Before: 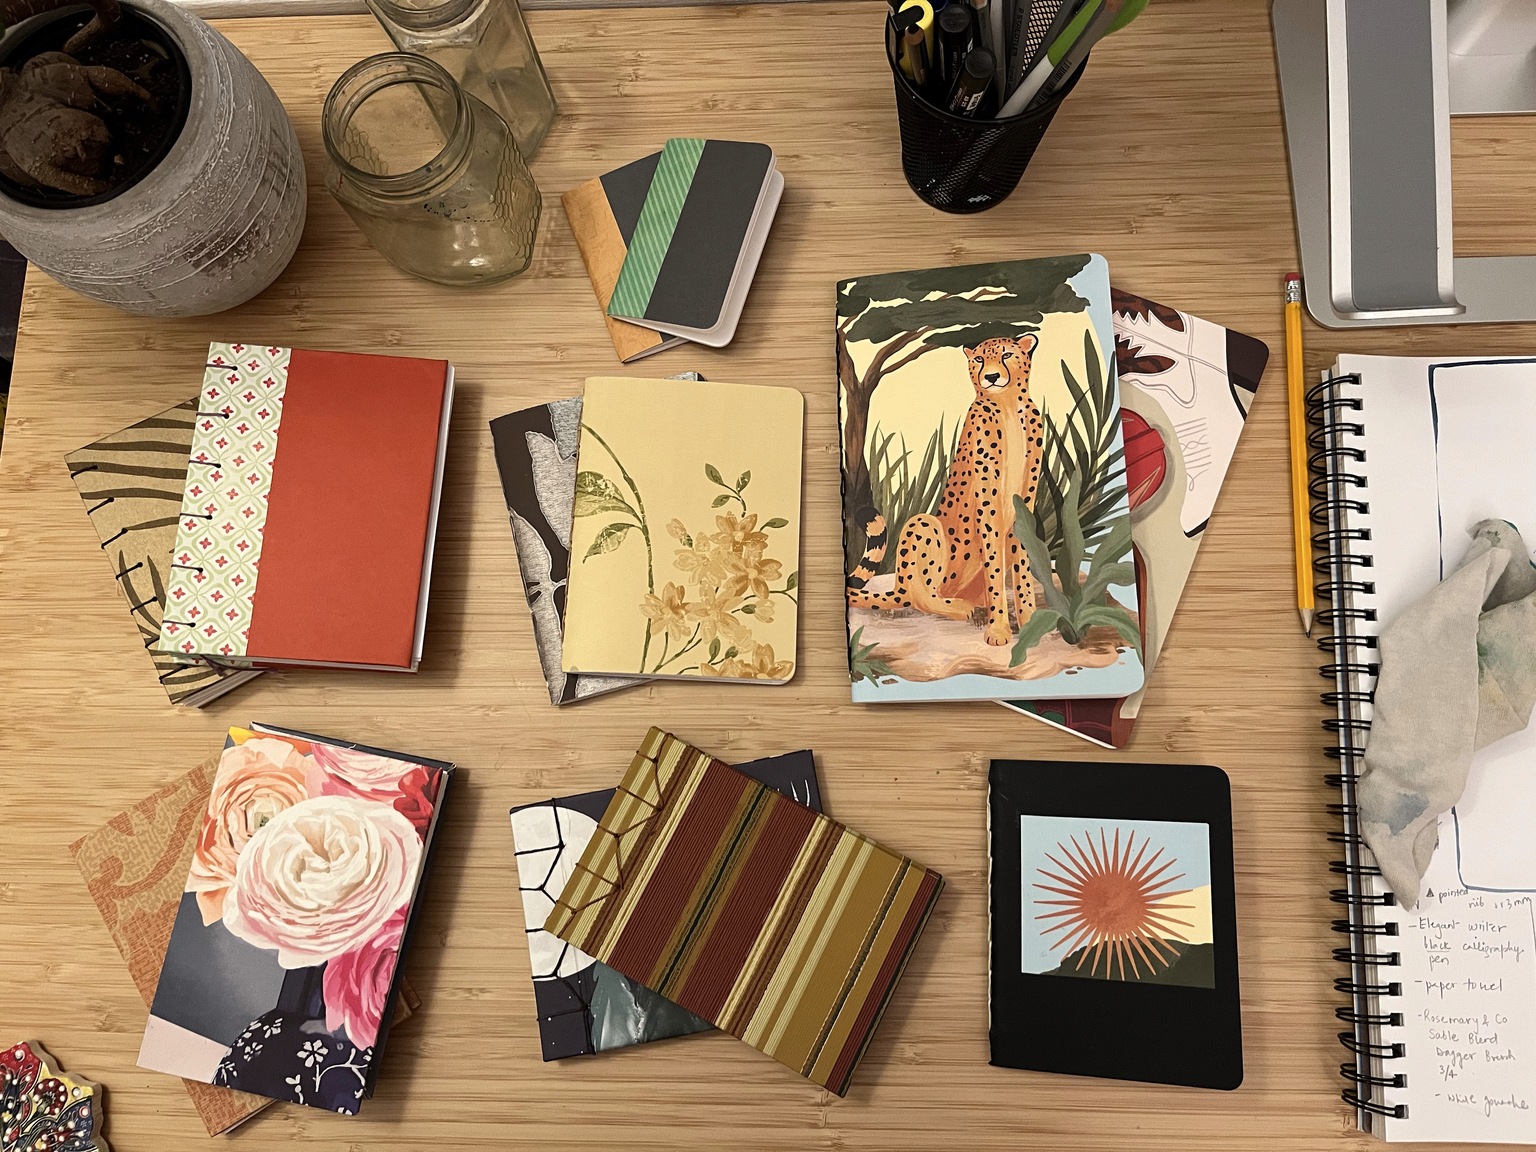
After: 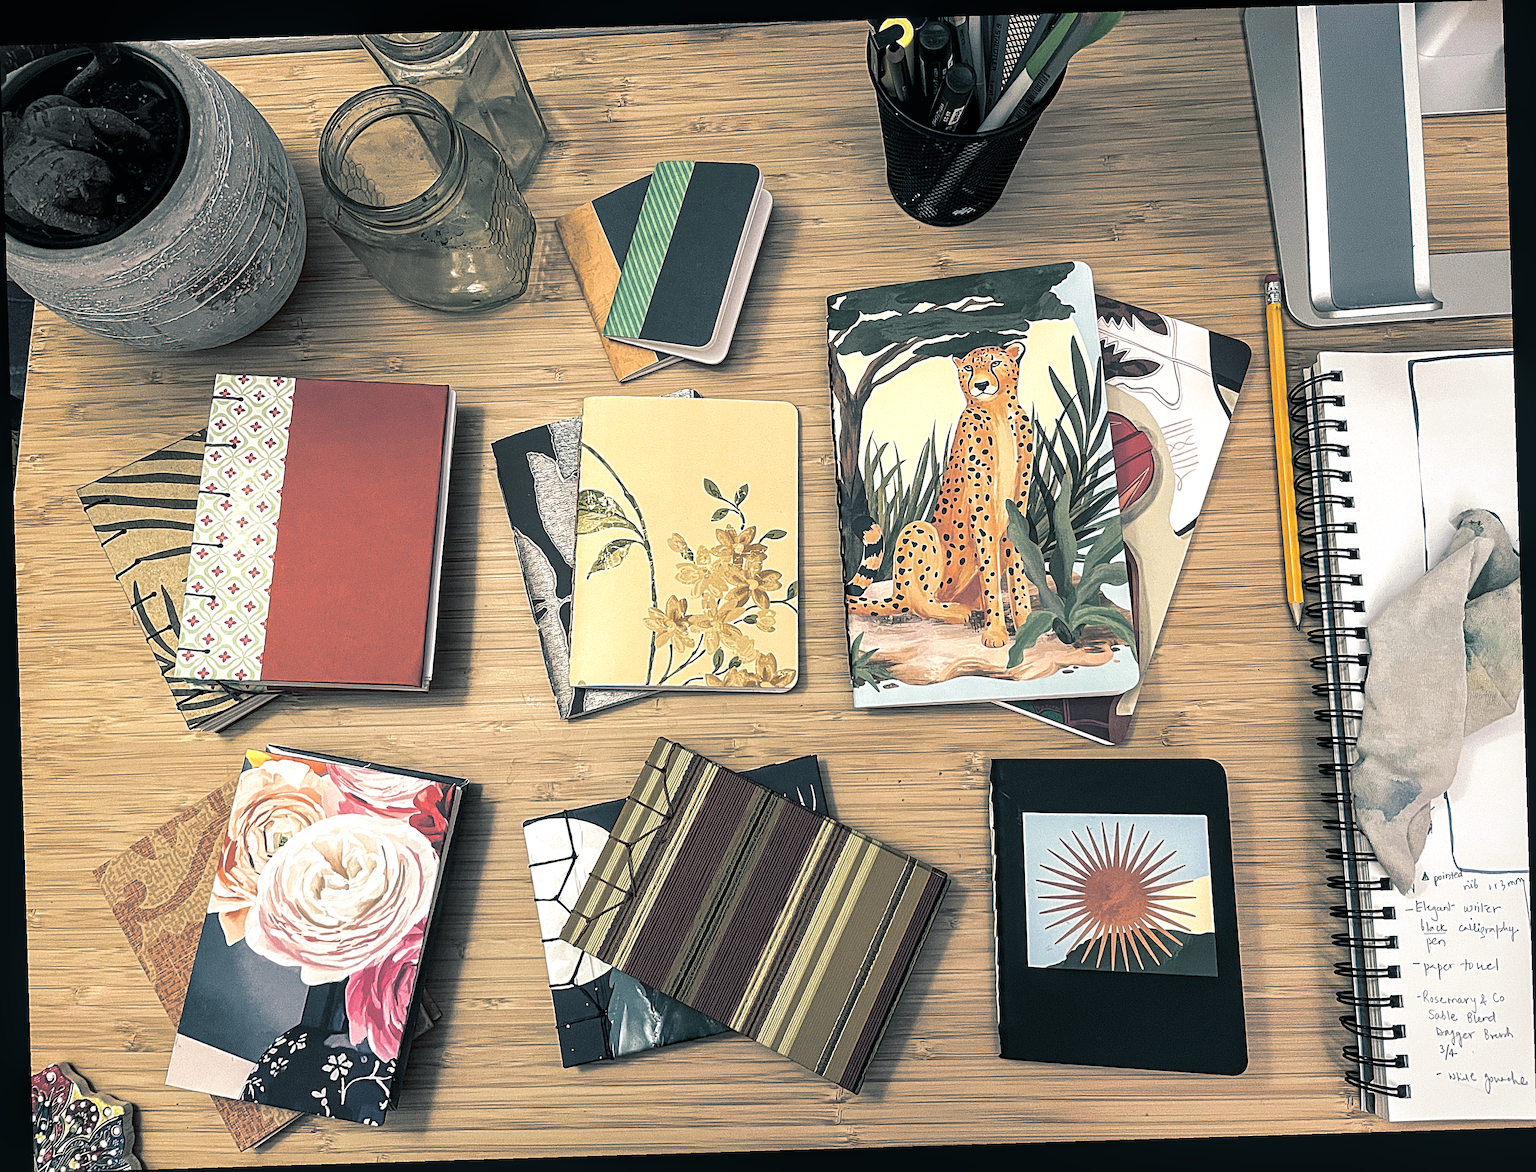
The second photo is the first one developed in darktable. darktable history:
exposure: black level correction 0.001, exposure 0.5 EV, compensate exposure bias true, compensate highlight preservation false
split-toning: shadows › hue 205.2°, shadows › saturation 0.43, highlights › hue 54°, highlights › saturation 0.54
local contrast: on, module defaults
rotate and perspective: rotation -1.75°, automatic cropping off
white balance: red 0.974, blue 1.044
color balance: output saturation 98.5%
sharpen: radius 2.584, amount 0.688
